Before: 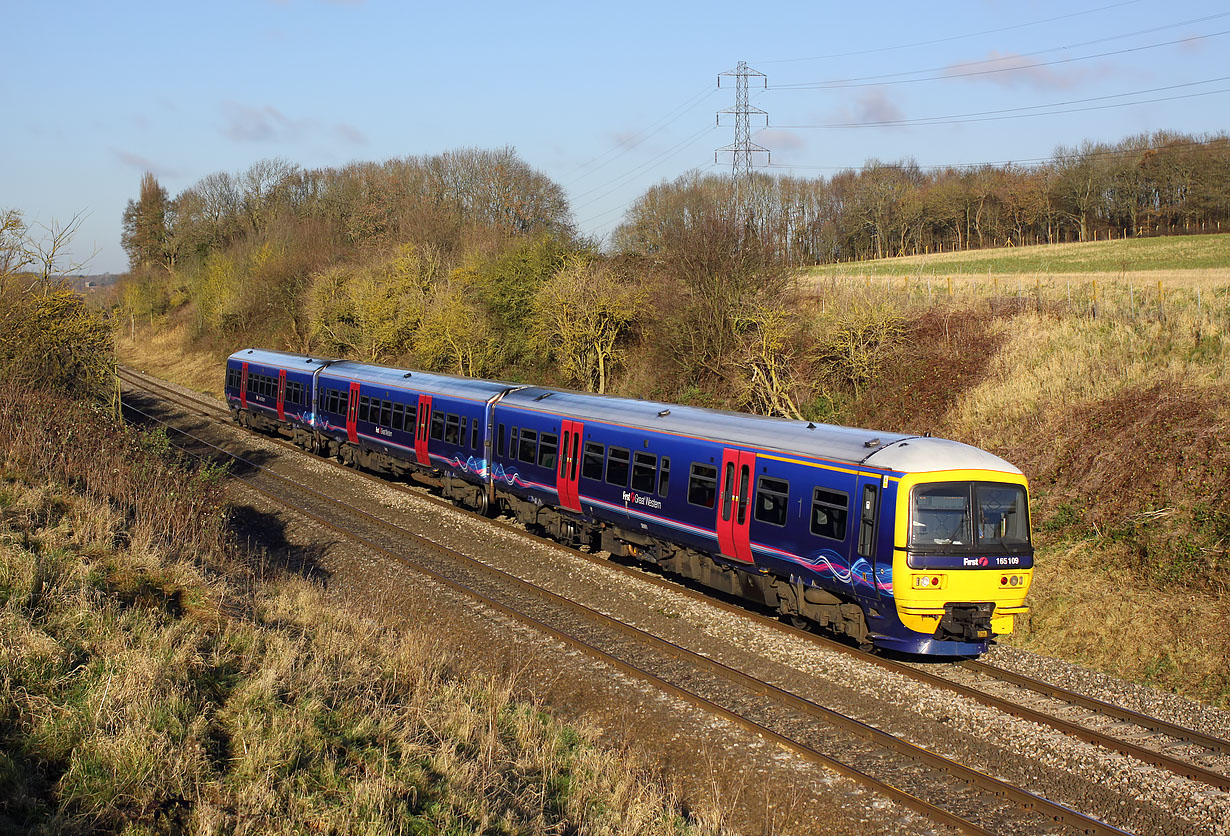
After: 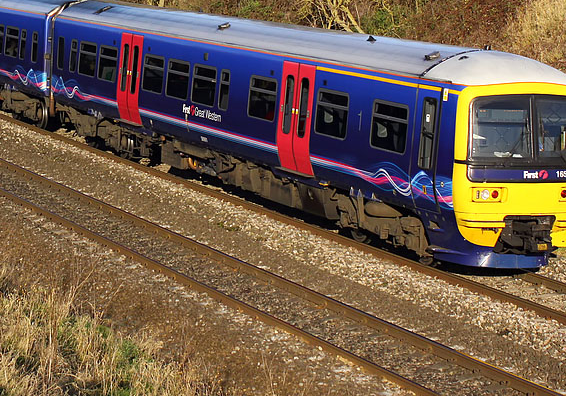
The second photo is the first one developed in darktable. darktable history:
crop: left 35.843%, top 46.303%, right 18.067%, bottom 6.214%
